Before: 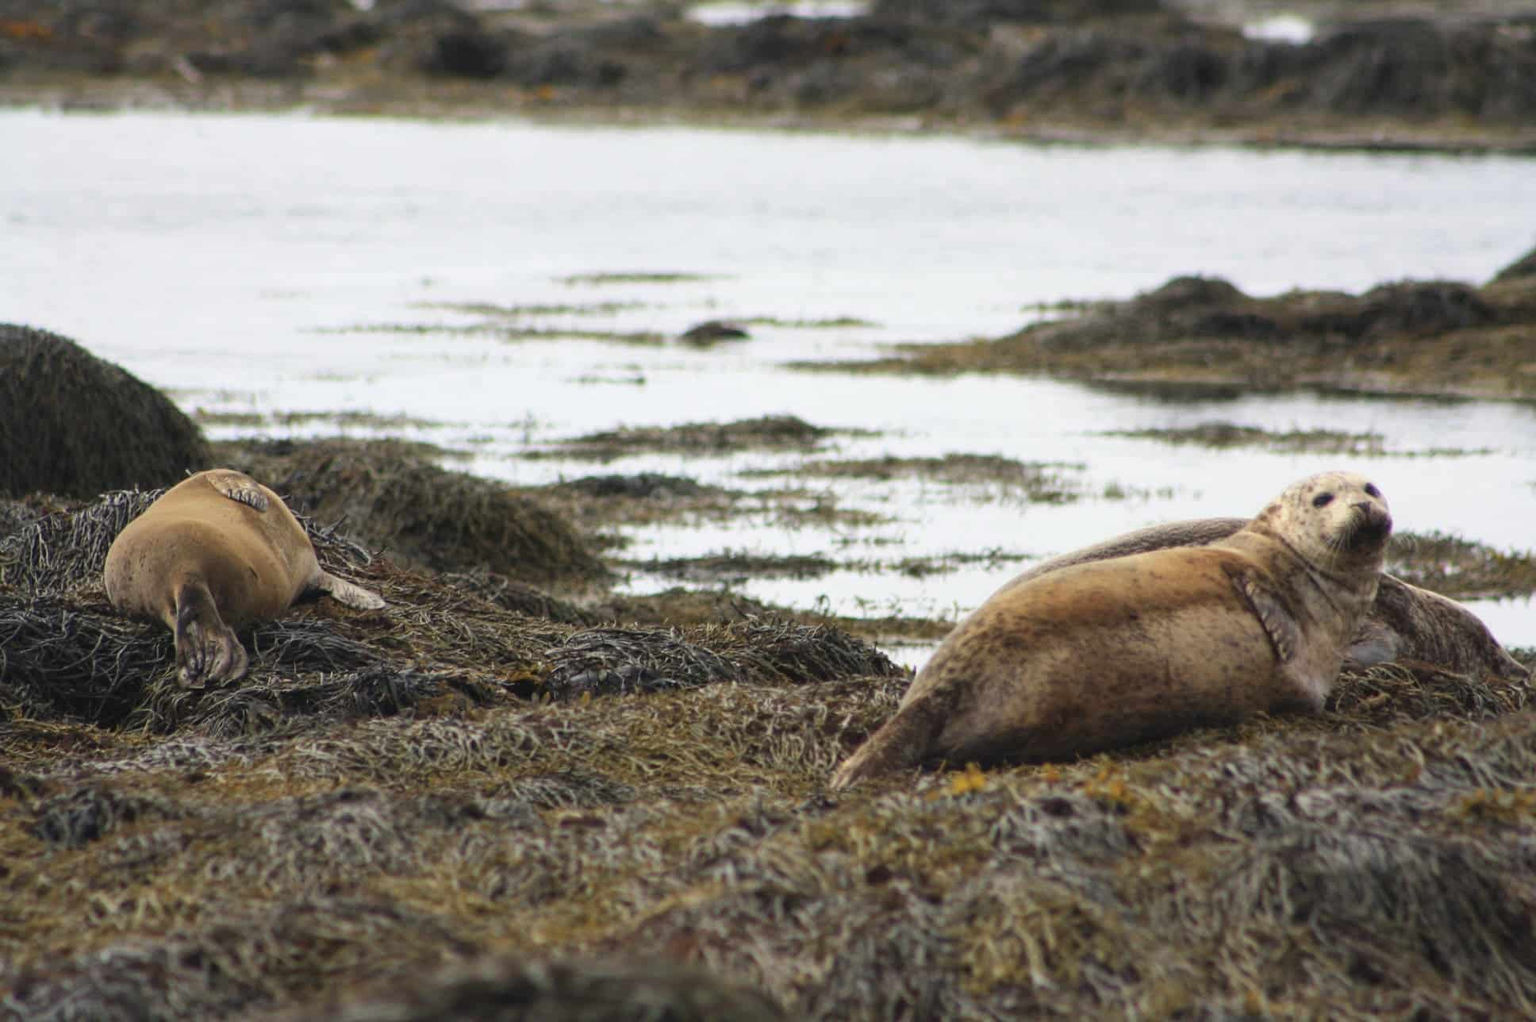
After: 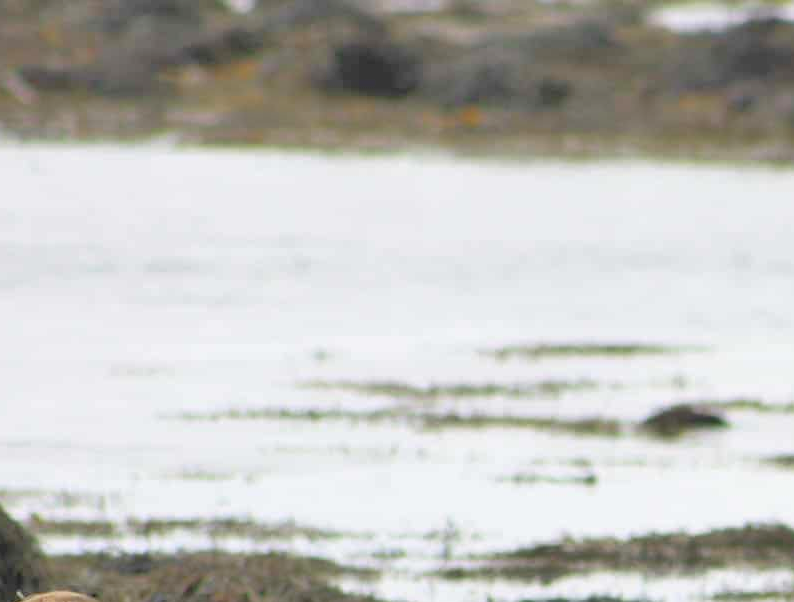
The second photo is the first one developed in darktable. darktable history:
tone equalizer: -7 EV 0.163 EV, -6 EV 0.62 EV, -5 EV 1.18 EV, -4 EV 1.31 EV, -3 EV 1.17 EV, -2 EV 0.6 EV, -1 EV 0.16 EV
crop and rotate: left 11.309%, top 0.07%, right 47.664%, bottom 53.115%
